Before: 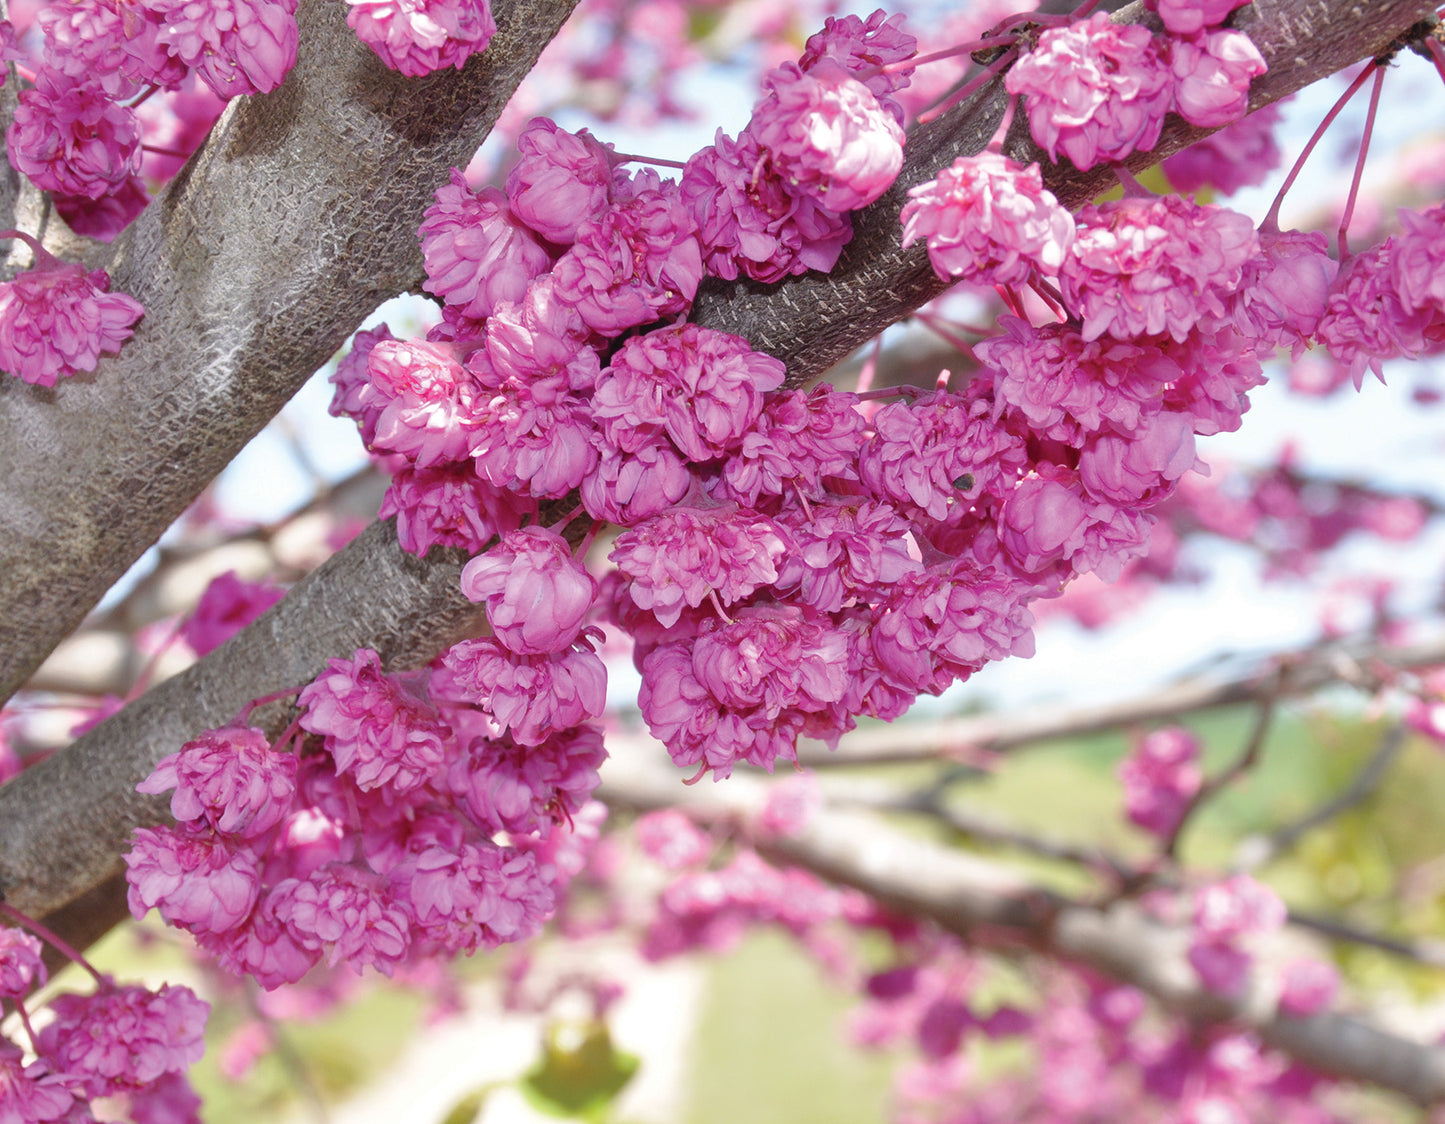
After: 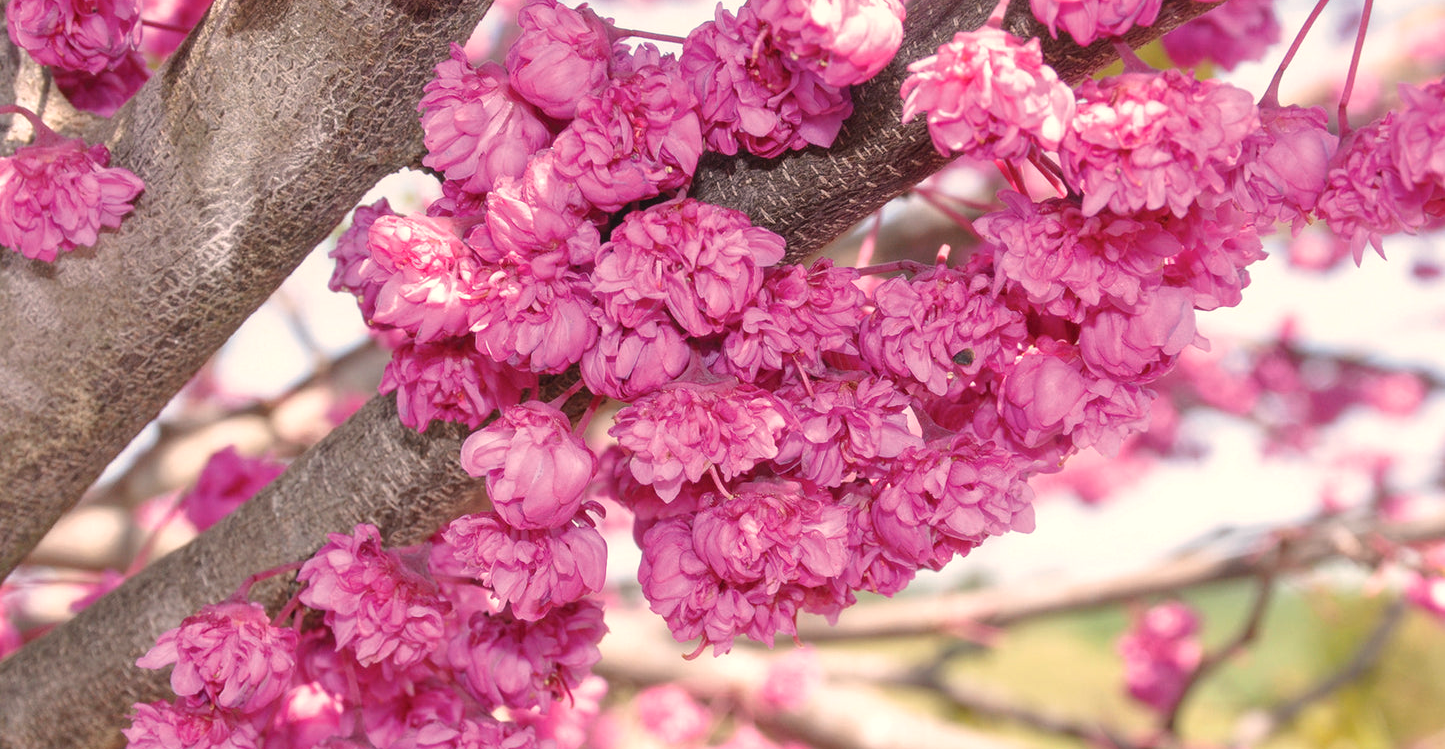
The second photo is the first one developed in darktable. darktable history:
crop: top 11.166%, bottom 22.168%
local contrast: detail 110%
white balance: red 1.127, blue 0.943
